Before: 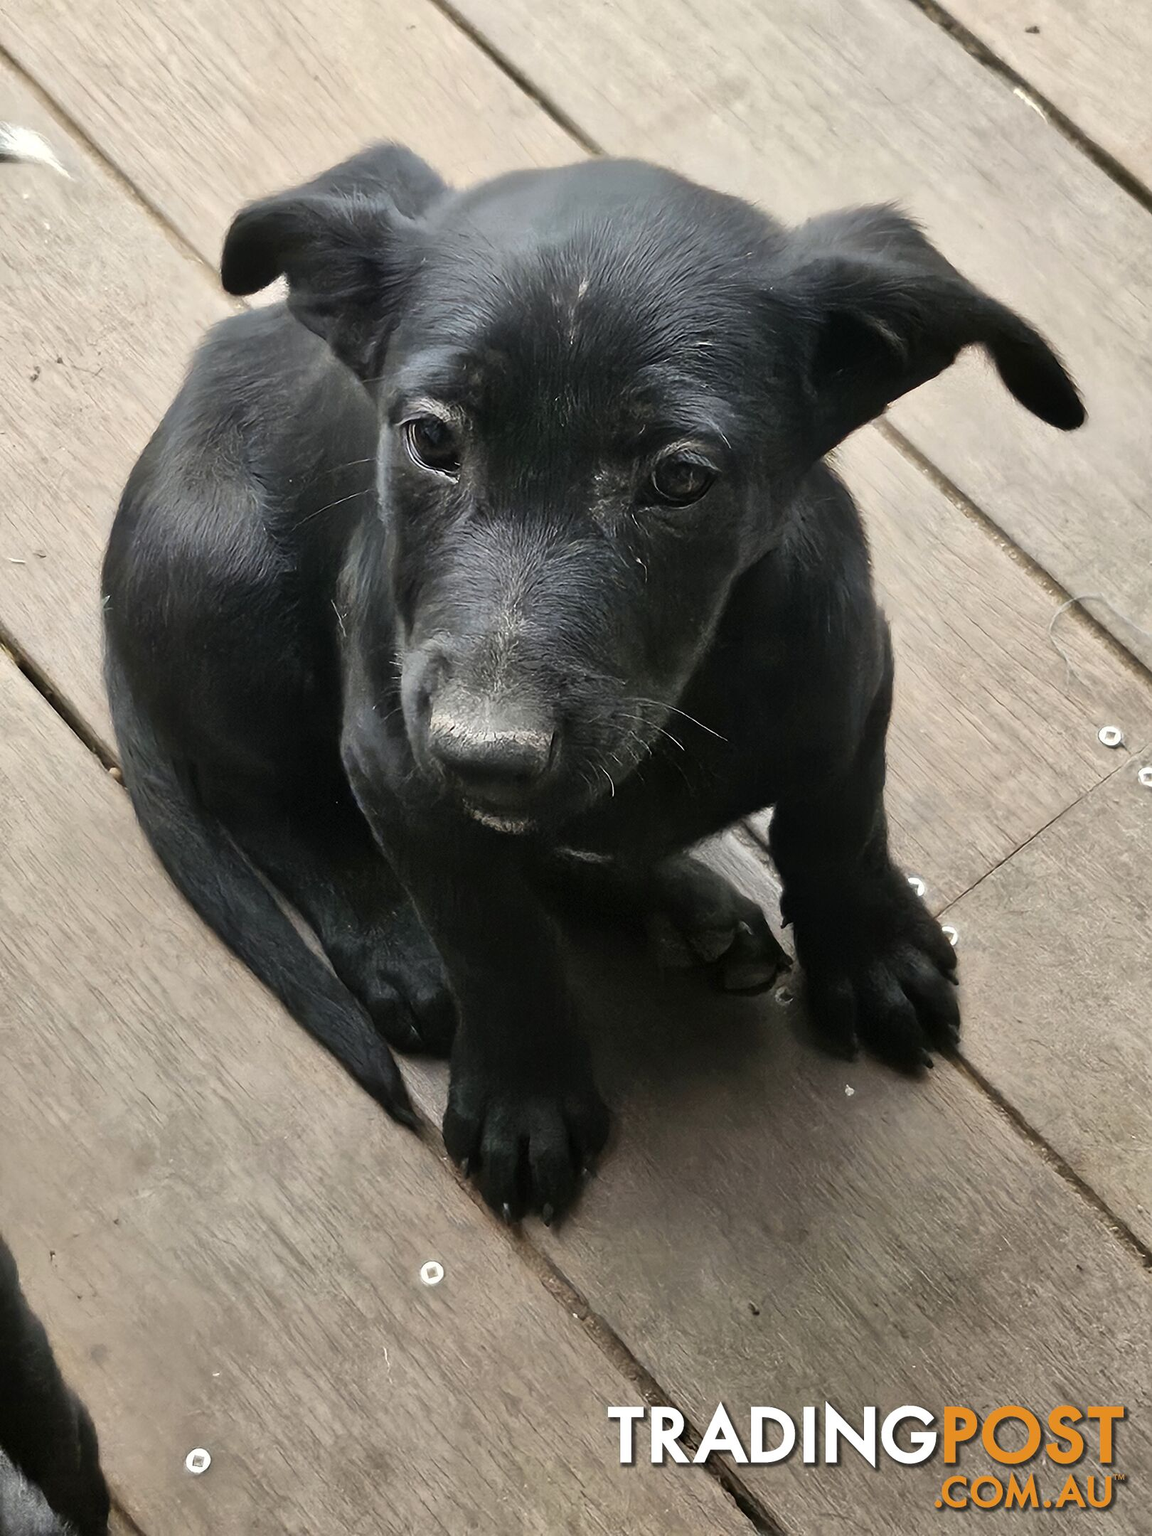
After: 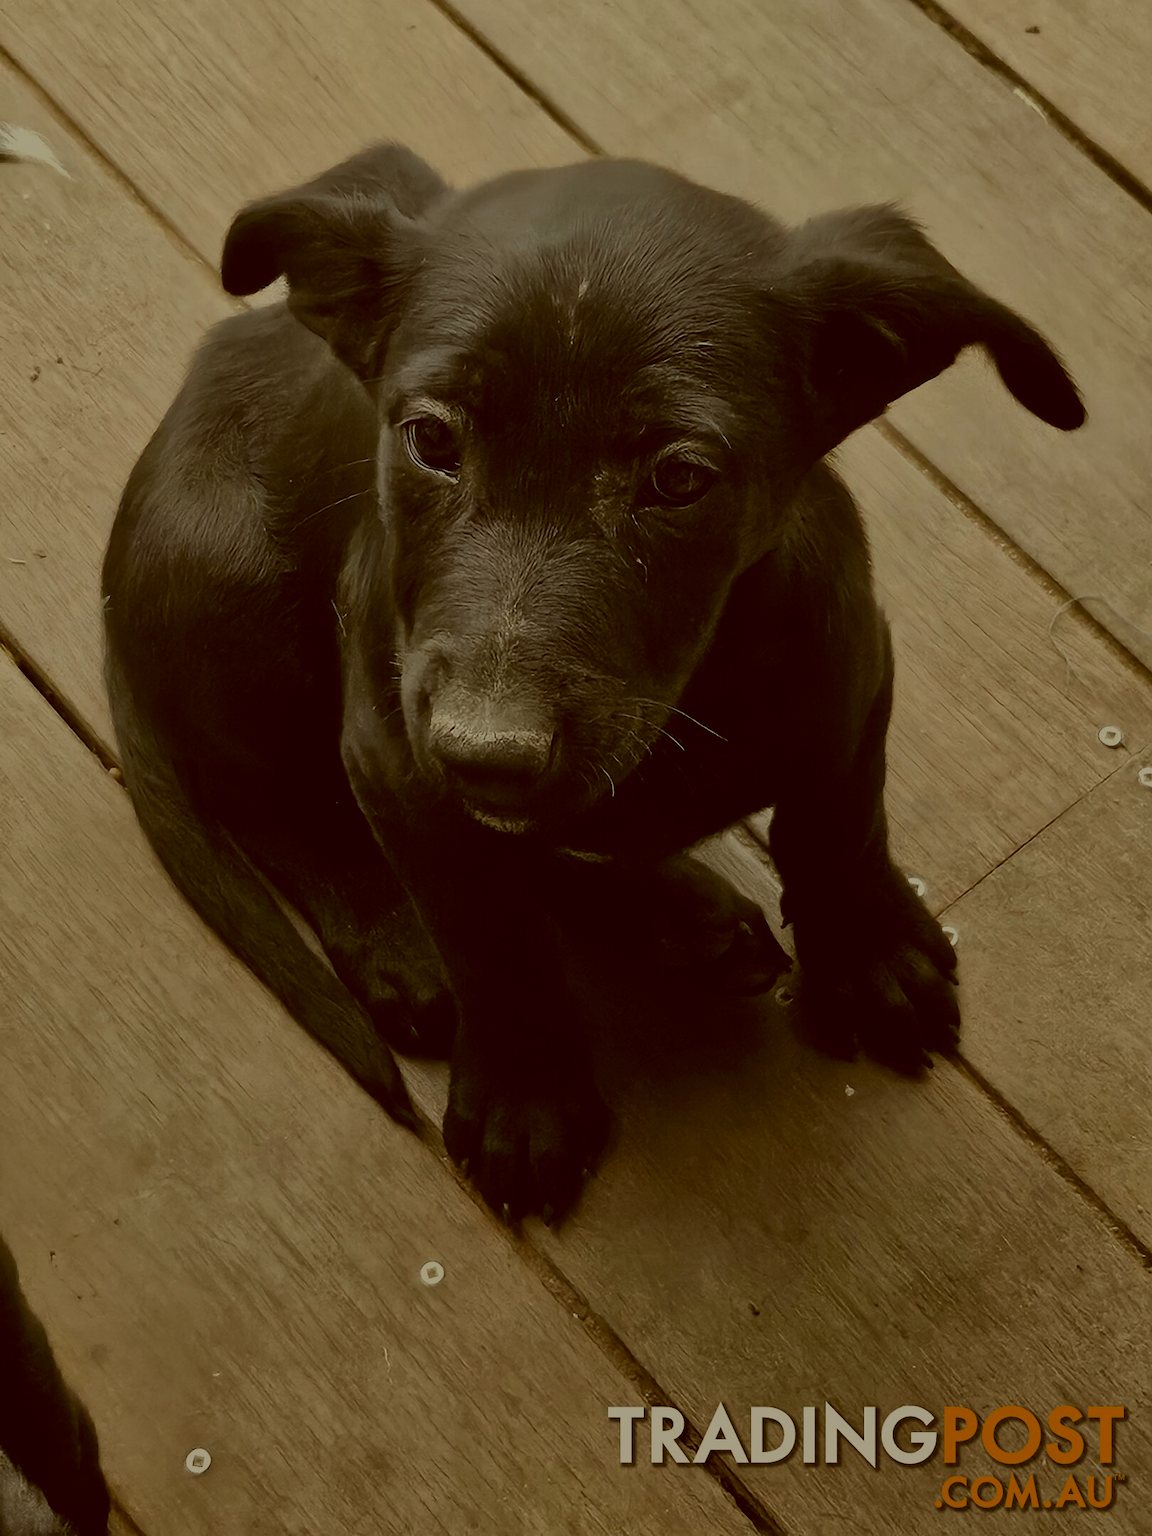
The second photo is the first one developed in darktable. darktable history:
color correction: highlights a* -5.54, highlights b* 9.79, shadows a* 9.43, shadows b* 24.64
exposure: exposure -1.521 EV, compensate highlight preservation false
